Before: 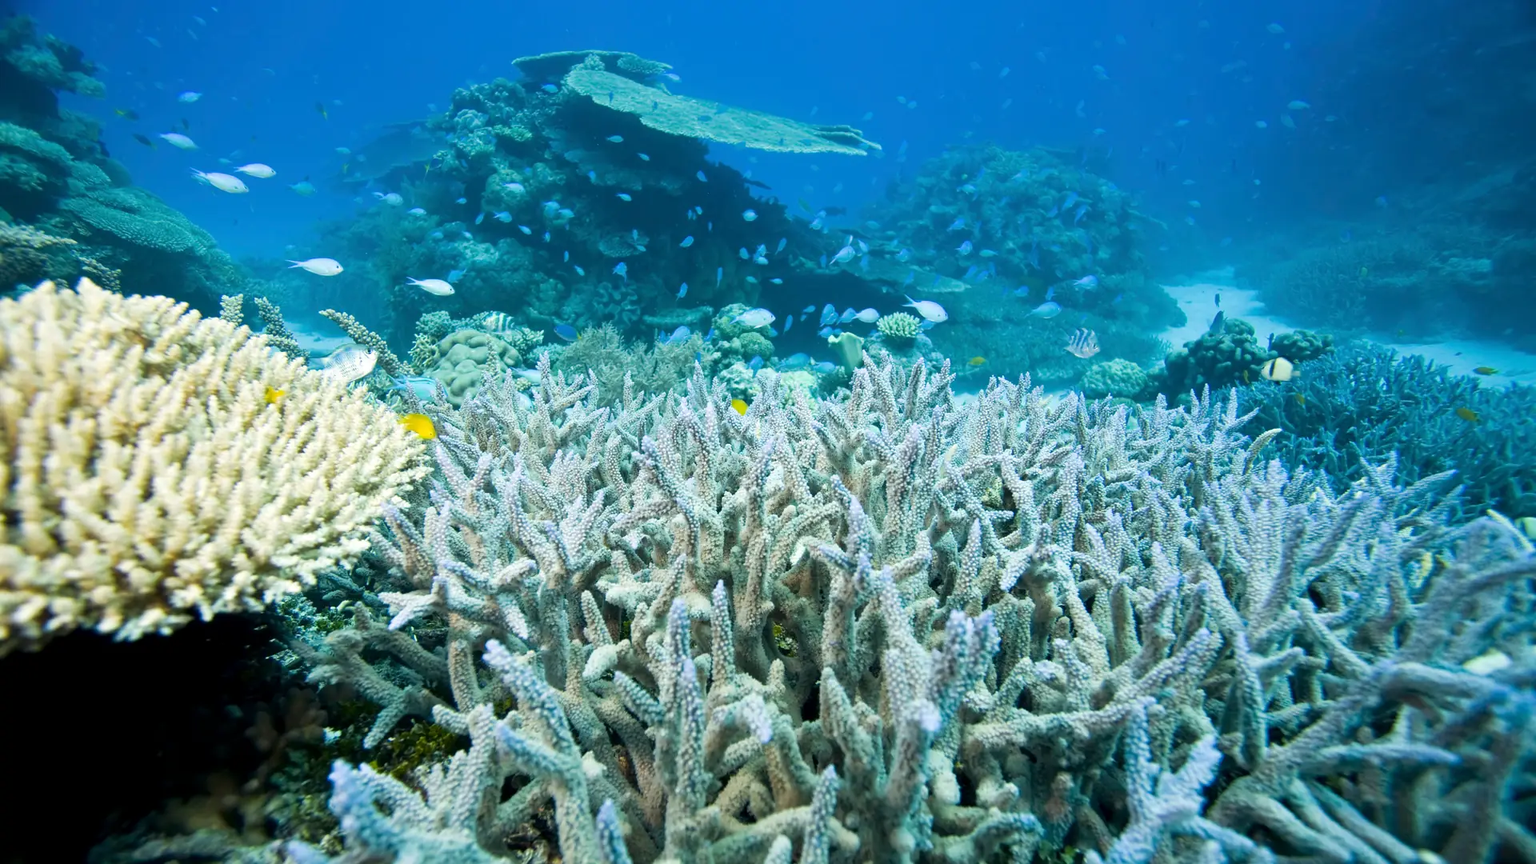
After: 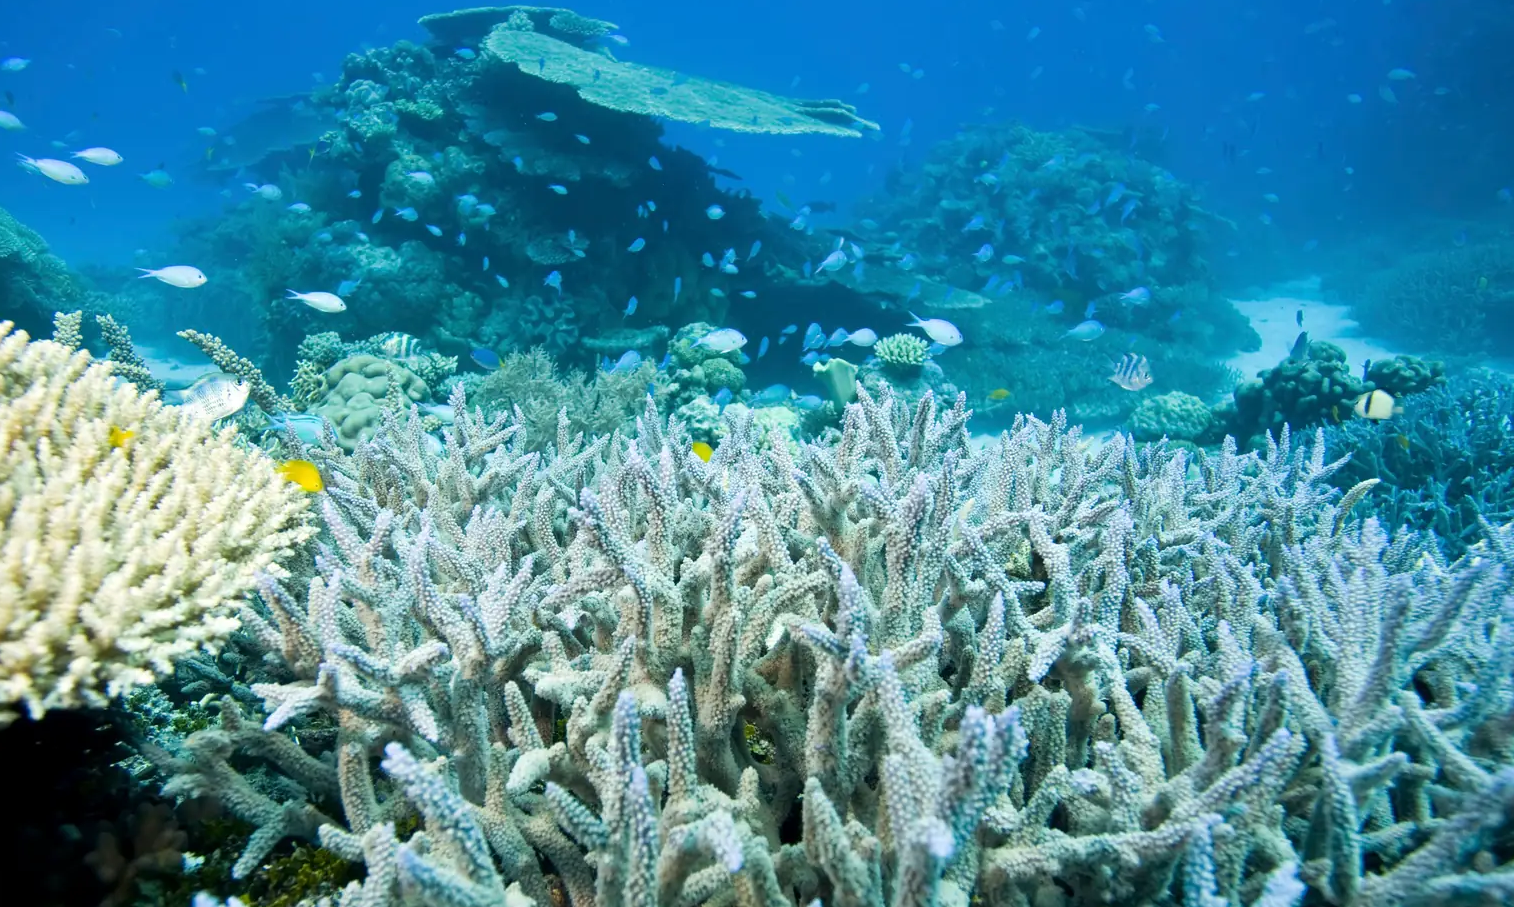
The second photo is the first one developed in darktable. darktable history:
crop: left 11.576%, top 5.298%, right 9.56%, bottom 10.651%
